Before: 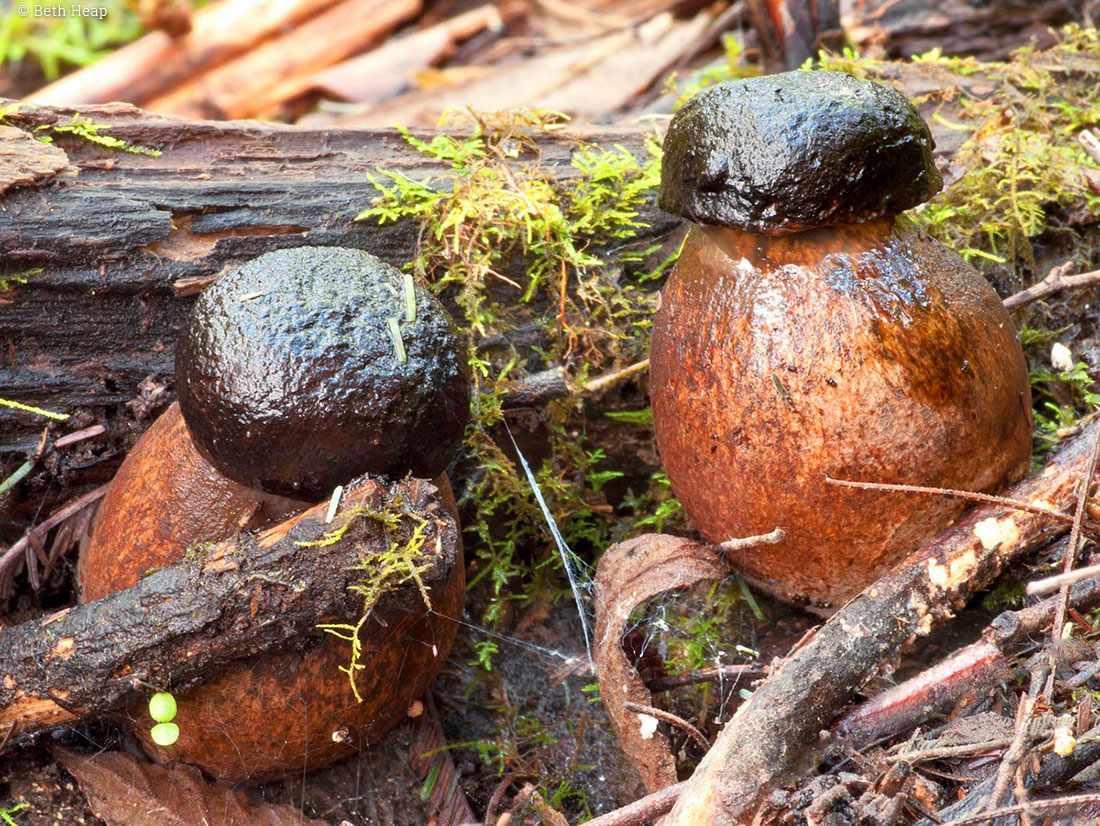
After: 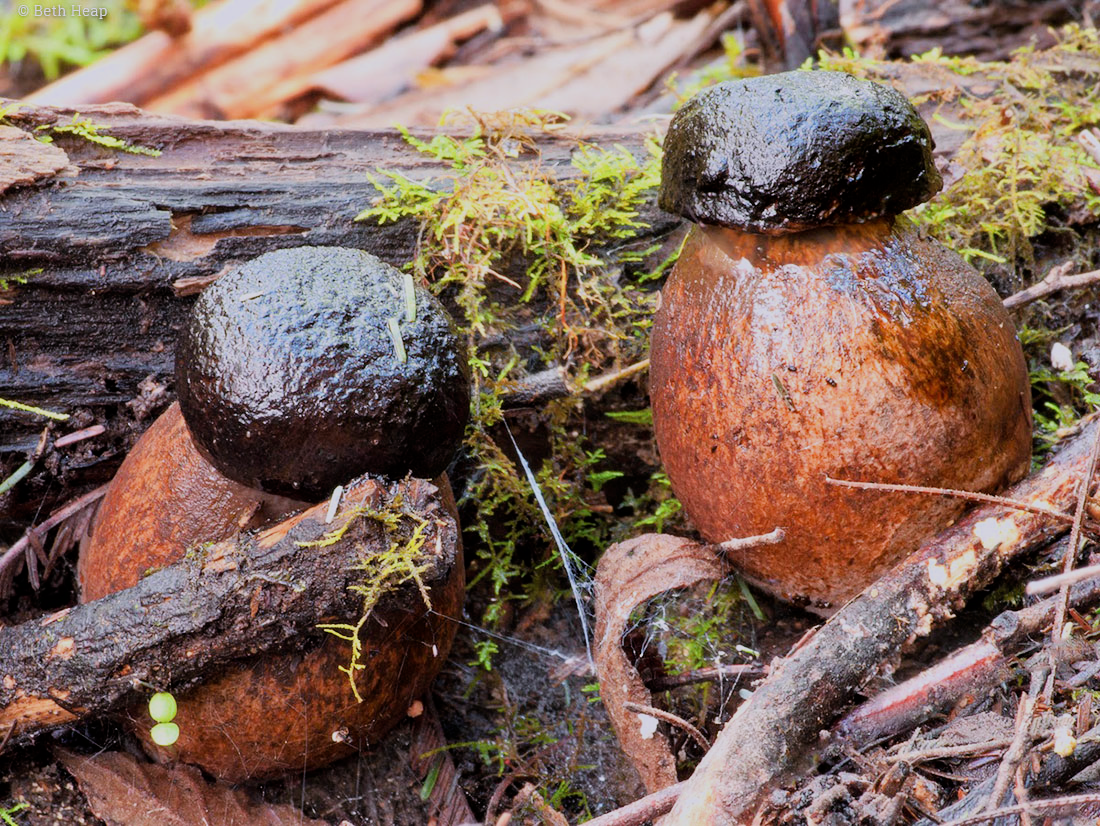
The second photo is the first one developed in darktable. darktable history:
white balance: red 1.004, blue 1.096
filmic rgb: black relative exposure -7.65 EV, white relative exposure 4.56 EV, hardness 3.61, contrast 1.05
